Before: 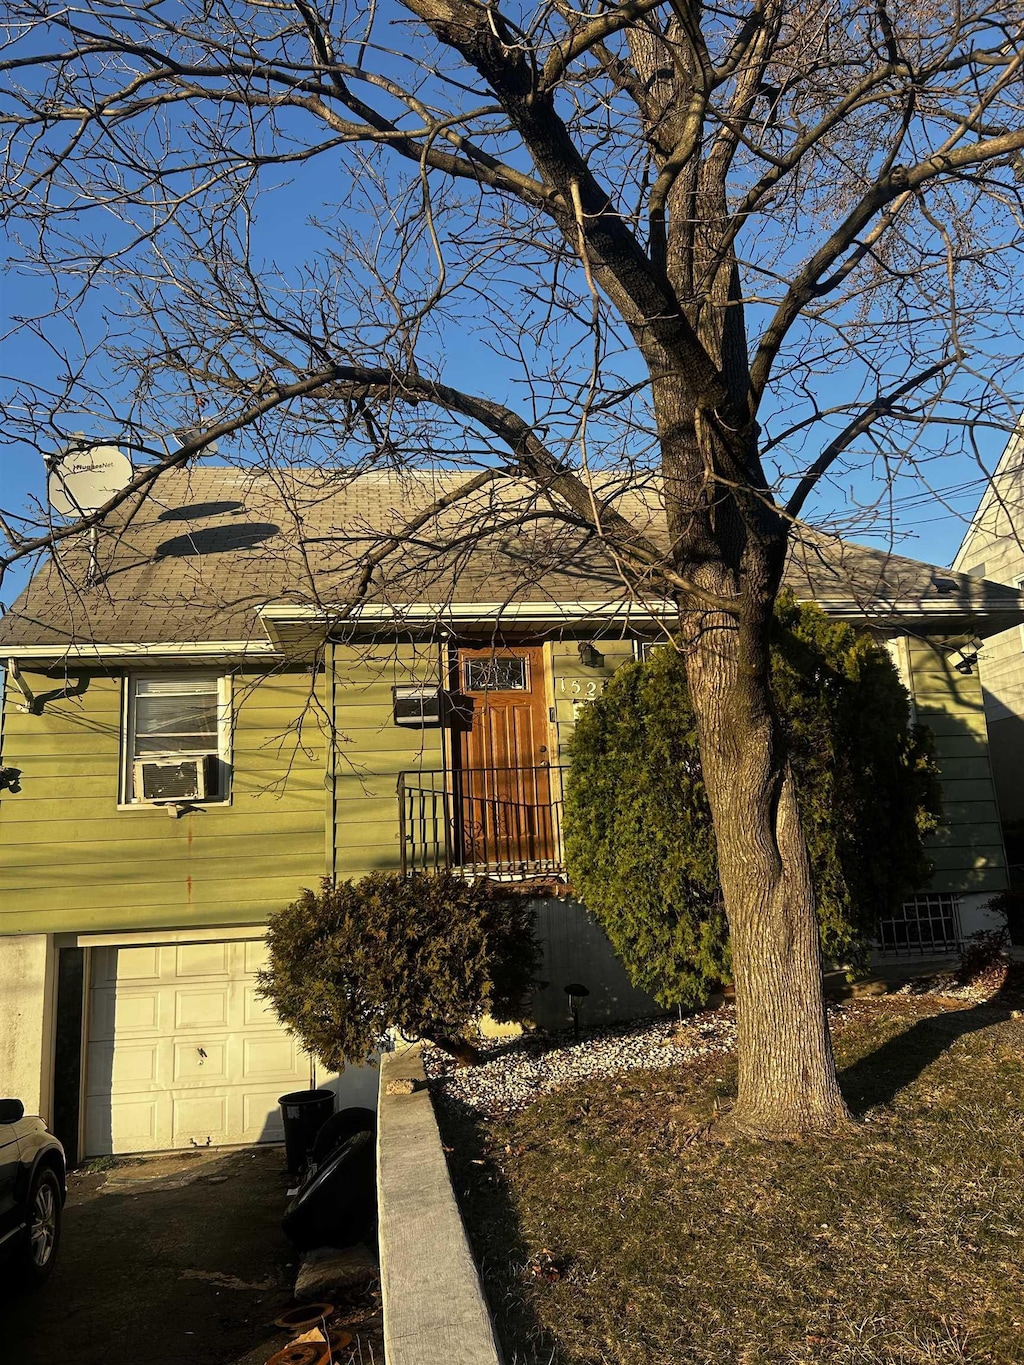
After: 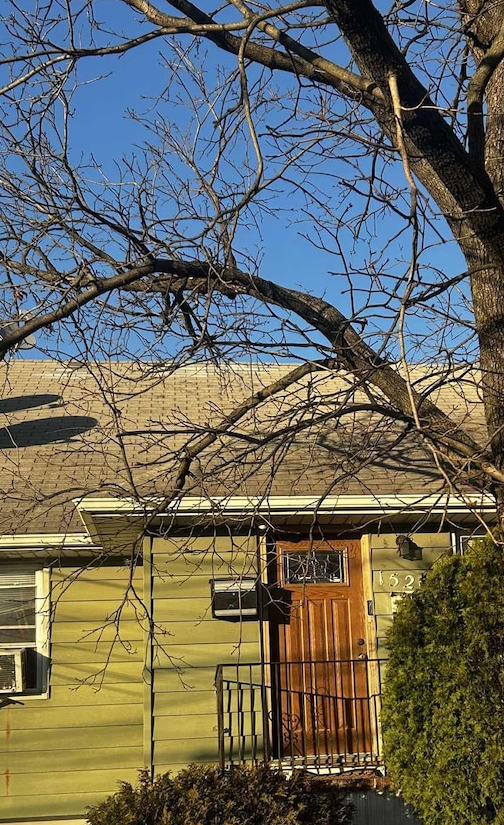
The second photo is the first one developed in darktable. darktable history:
crop: left 17.855%, top 7.845%, right 32.833%, bottom 31.654%
